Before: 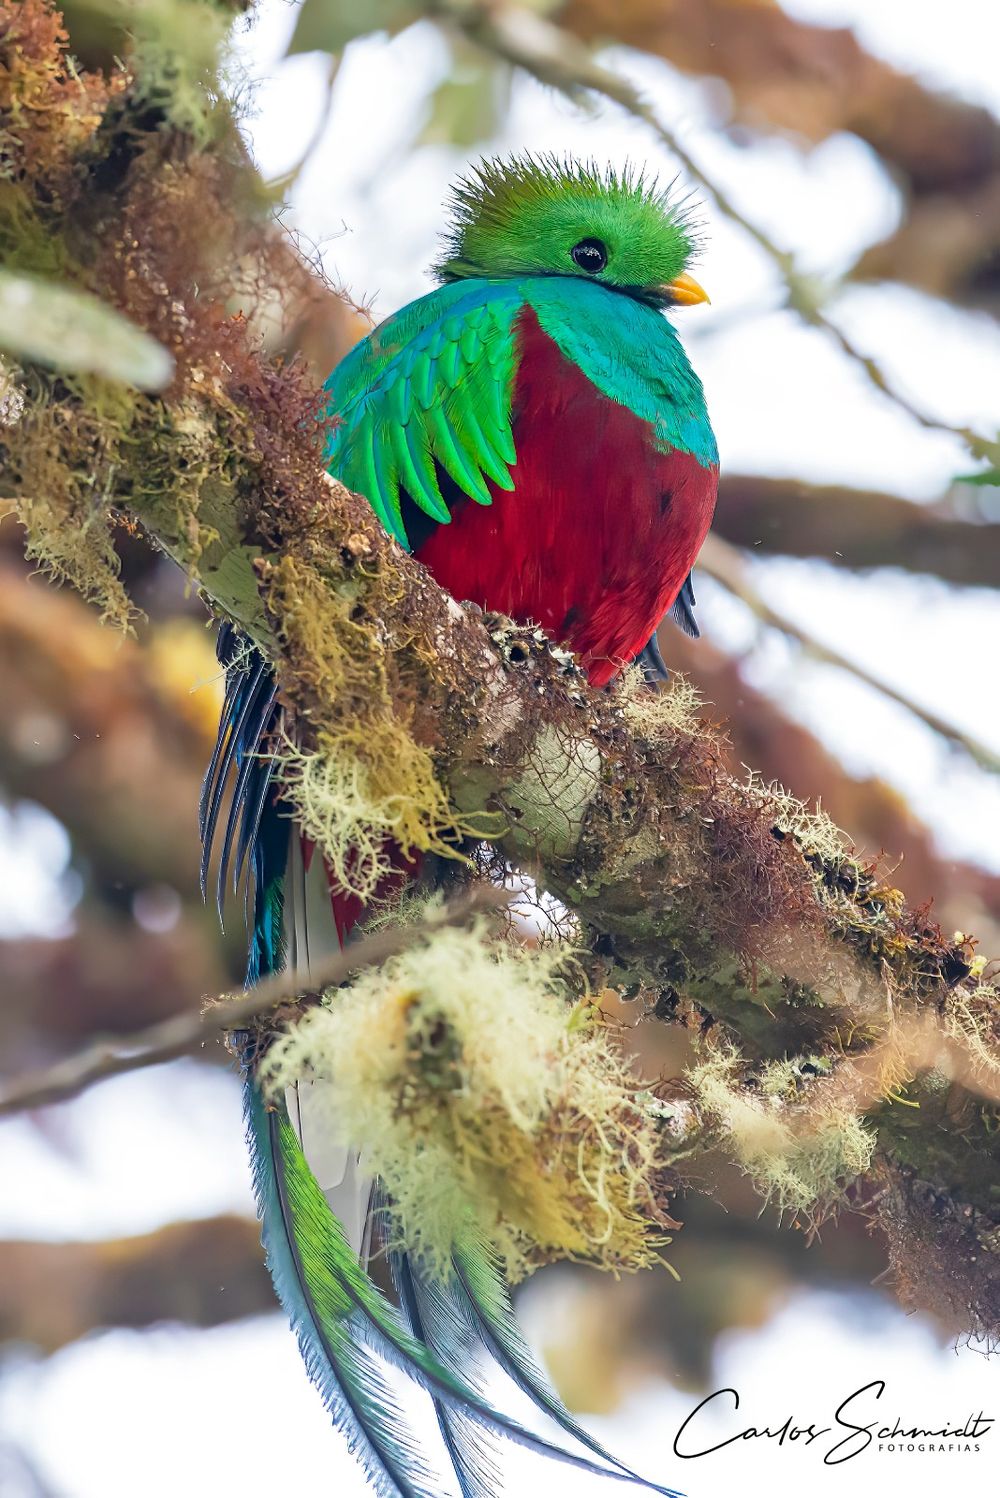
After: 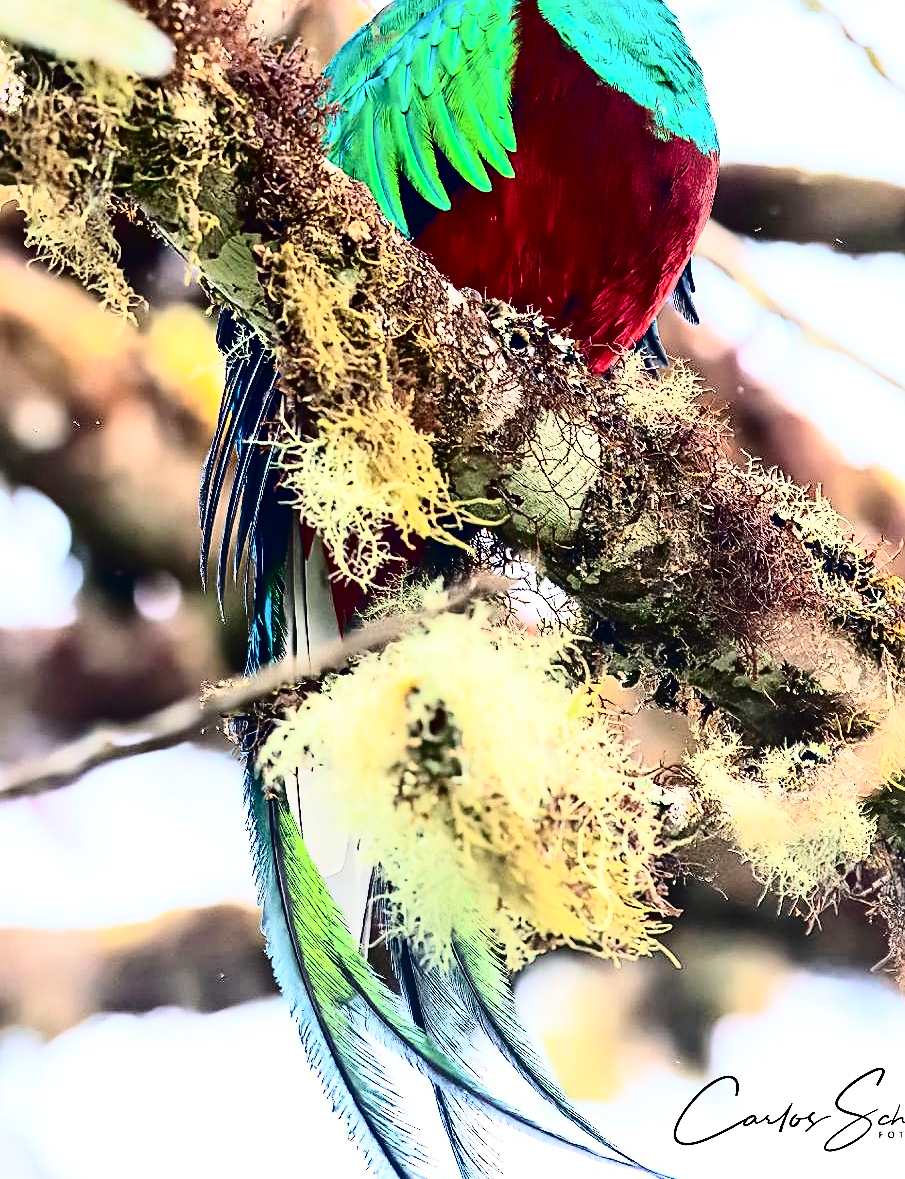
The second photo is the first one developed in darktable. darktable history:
tone curve: curves: ch0 [(0, 0) (0.003, 0.001) (0.011, 0.004) (0.025, 0.009) (0.044, 0.016) (0.069, 0.025) (0.1, 0.036) (0.136, 0.059) (0.177, 0.103) (0.224, 0.175) (0.277, 0.274) (0.335, 0.395) (0.399, 0.52) (0.468, 0.635) (0.543, 0.733) (0.623, 0.817) (0.709, 0.888) (0.801, 0.93) (0.898, 0.964) (1, 1)], color space Lab, independent channels, preserve colors none
crop: top 20.916%, right 9.437%, bottom 0.316%
sharpen: on, module defaults
contrast brightness saturation: contrast 0.4, brightness 0.05, saturation 0.25
